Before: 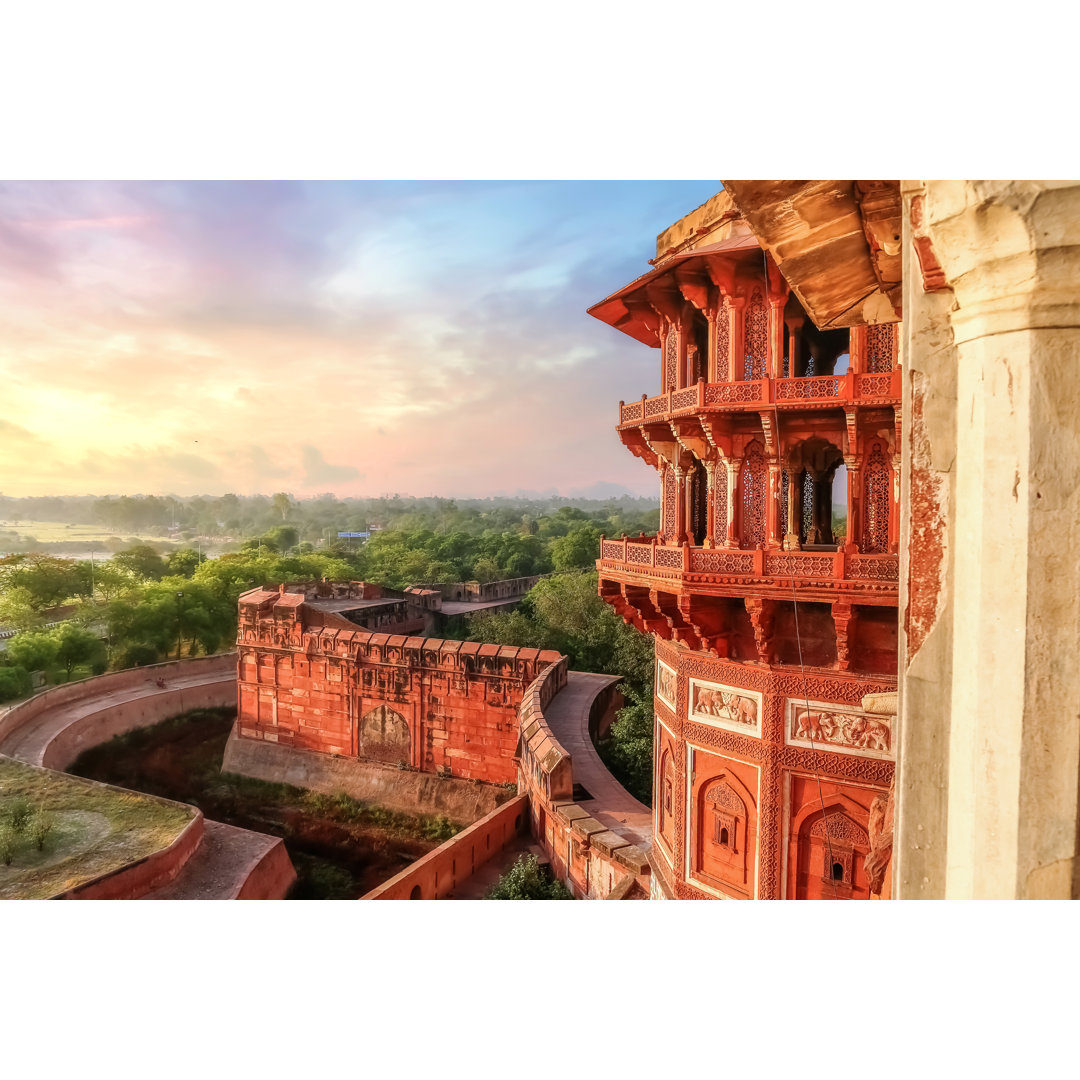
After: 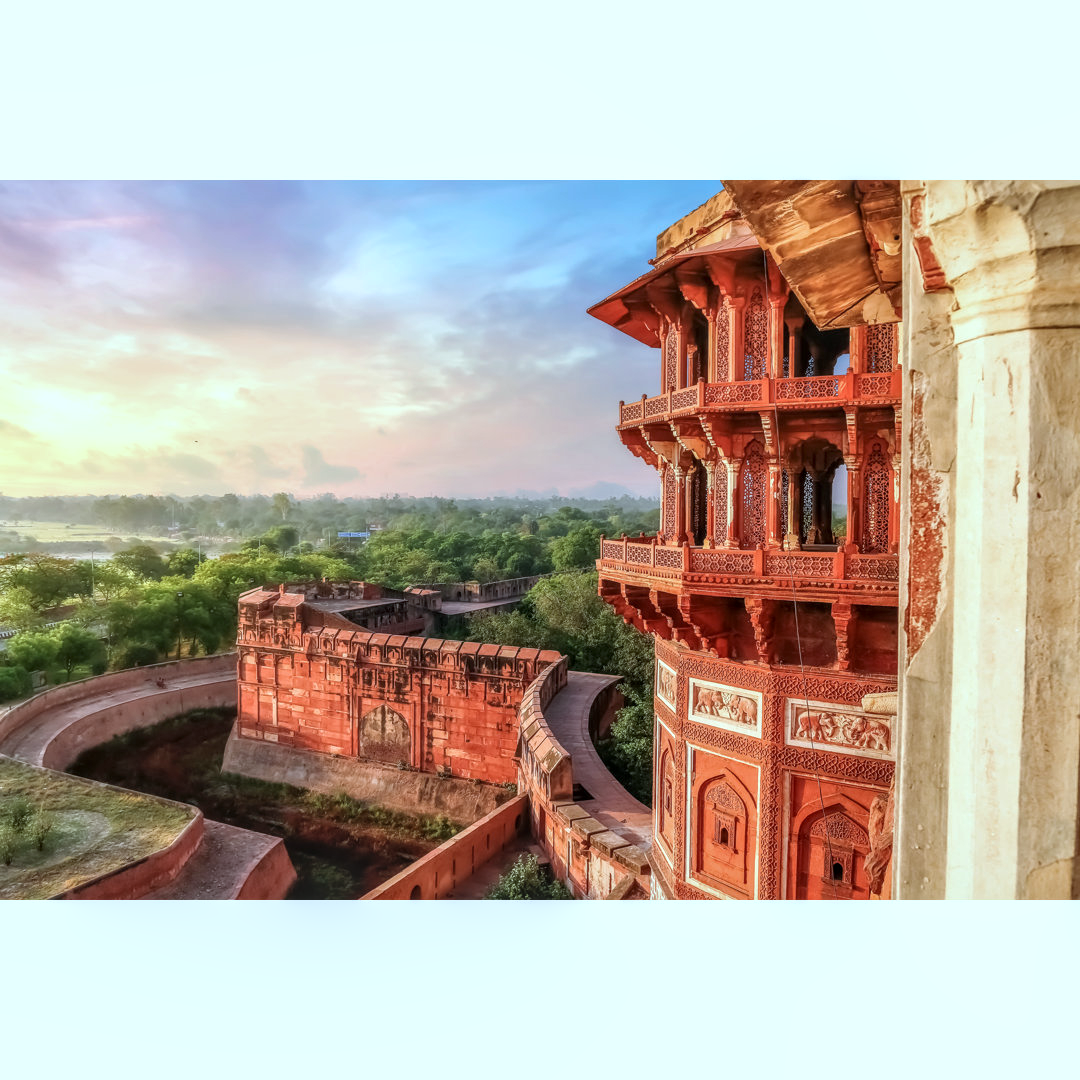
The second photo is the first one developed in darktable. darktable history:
color calibration: illuminant F (fluorescent), F source F9 (Cool White Deluxe 4150 K) – high CRI, x 0.375, y 0.373, temperature 4160.09 K
local contrast: on, module defaults
